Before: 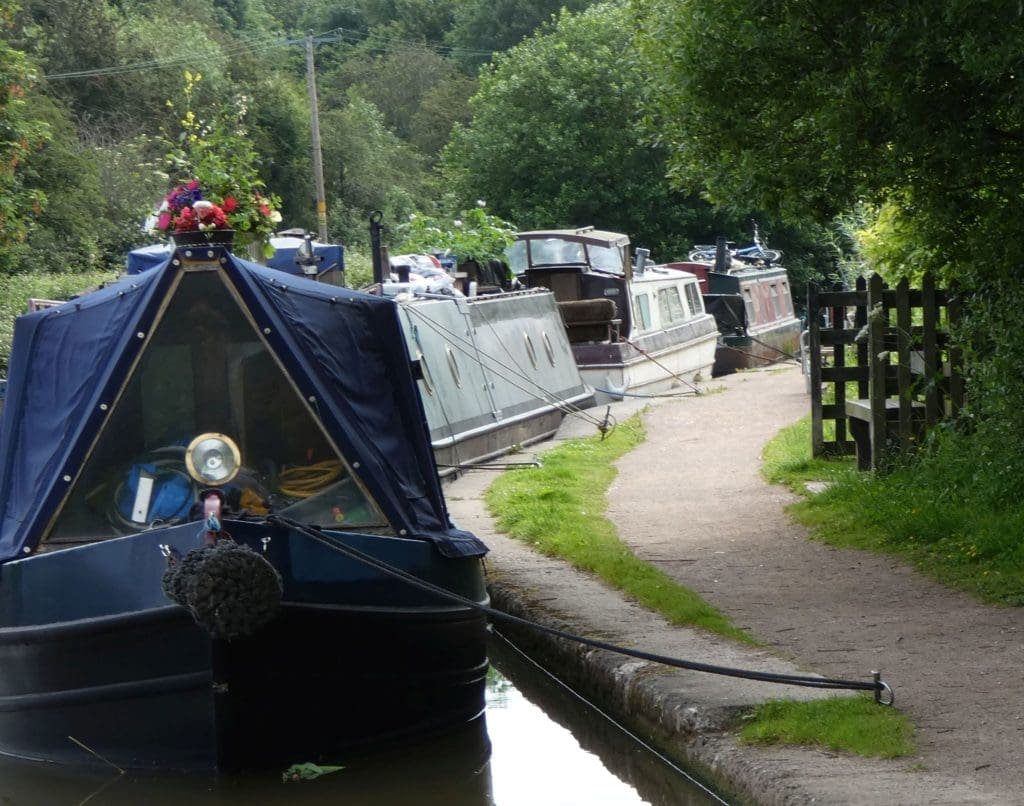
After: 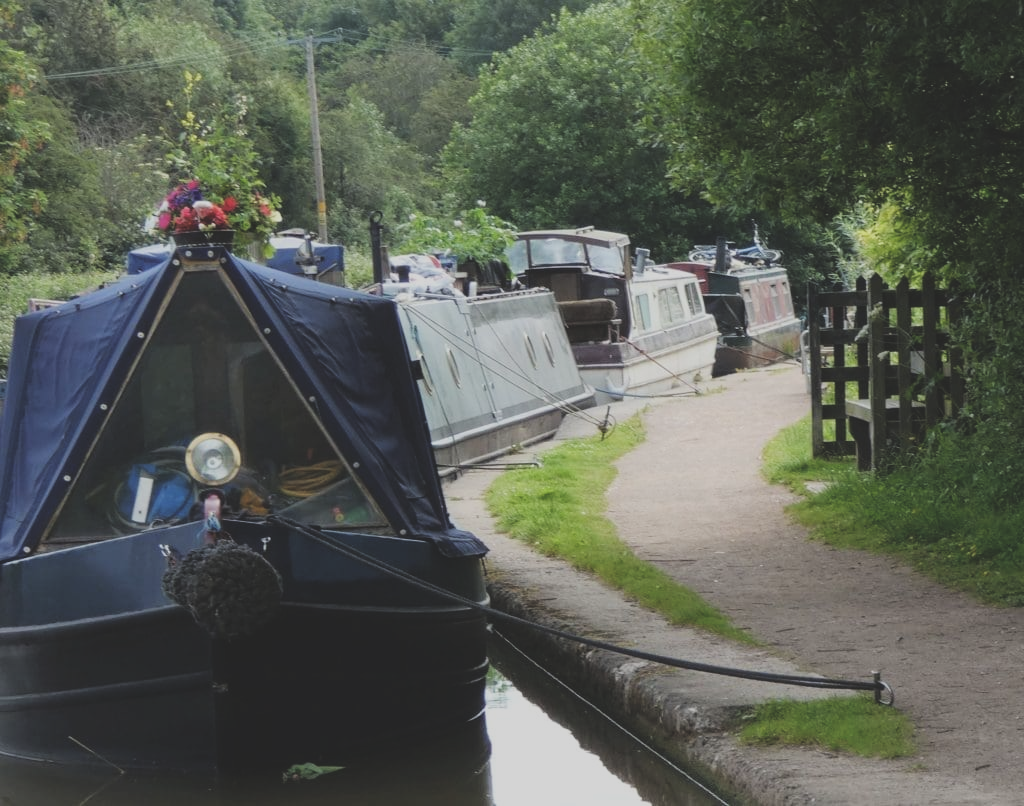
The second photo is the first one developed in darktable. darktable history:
exposure: black level correction -0.028, compensate highlight preservation false
filmic rgb: black relative exposure -7.65 EV, white relative exposure 4.56 EV, threshold 2.99 EV, hardness 3.61, enable highlight reconstruction true
